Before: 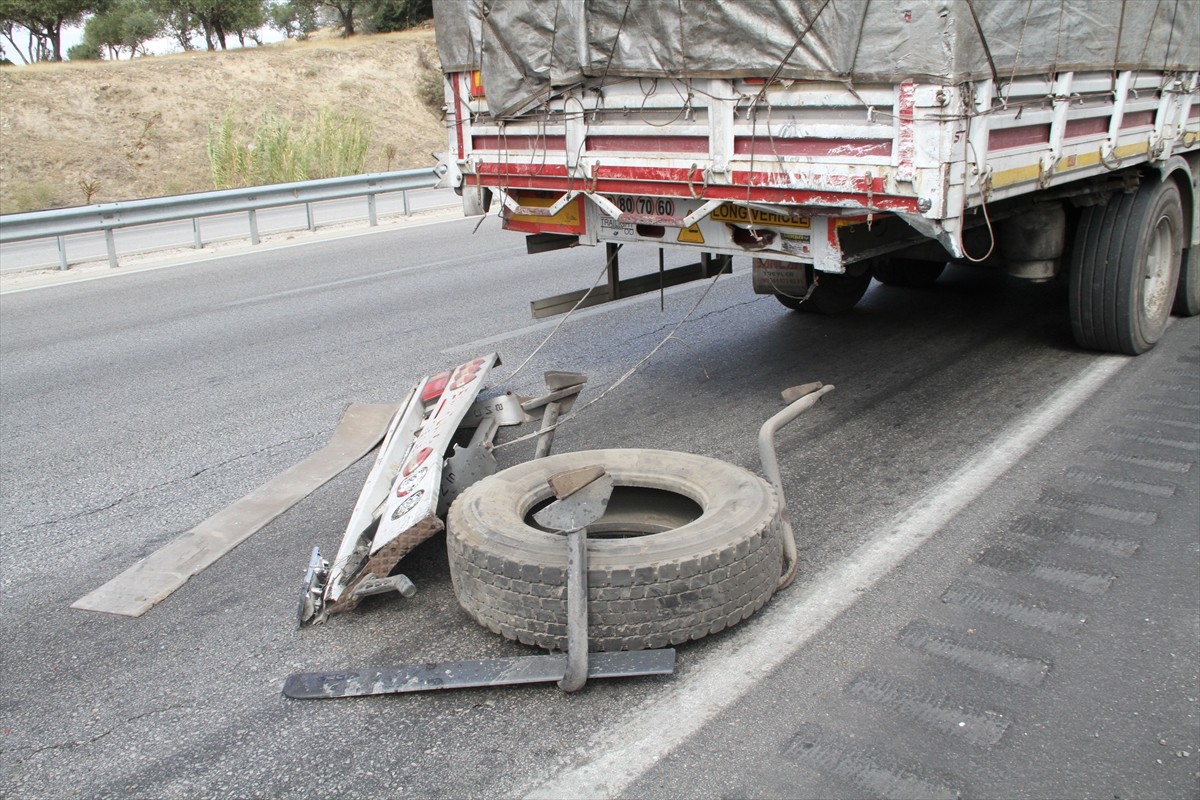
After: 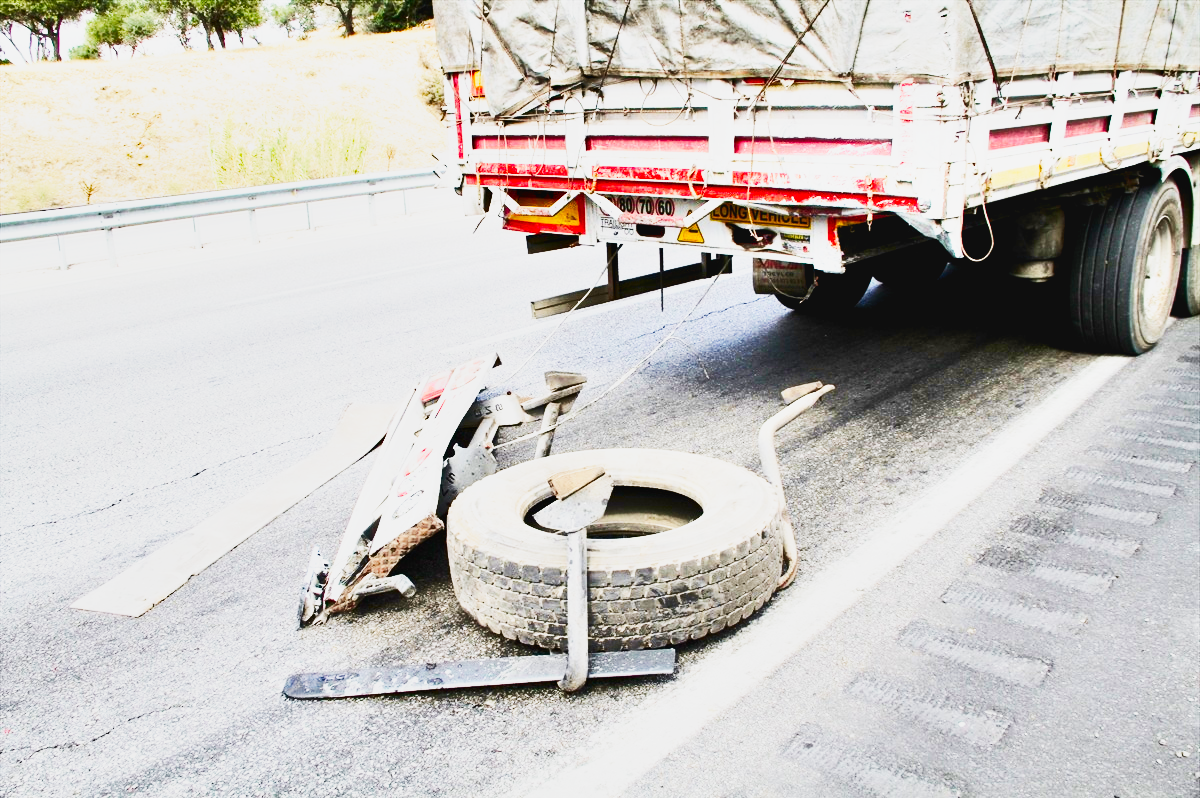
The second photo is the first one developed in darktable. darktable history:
color balance rgb: global offset › luminance -0.5%, perceptual saturation grading › highlights -17.77%, perceptual saturation grading › mid-tones 33.1%, perceptual saturation grading › shadows 50.52%, perceptual brilliance grading › highlights 10.8%, perceptual brilliance grading › shadows -10.8%, global vibrance 24.22%, contrast -25%
white balance: emerald 1
tone equalizer: -8 EV -0.75 EV, -7 EV -0.7 EV, -6 EV -0.6 EV, -5 EV -0.4 EV, -3 EV 0.4 EV, -2 EV 0.6 EV, -1 EV 0.7 EV, +0 EV 0.75 EV, edges refinement/feathering 500, mask exposure compensation -1.57 EV, preserve details no
tone curve: curves: ch0 [(0, 0.038) (0.193, 0.212) (0.461, 0.502) (0.634, 0.709) (0.852, 0.89) (1, 0.967)]; ch1 [(0, 0) (0.35, 0.356) (0.45, 0.453) (0.504, 0.503) (0.532, 0.524) (0.558, 0.555) (0.735, 0.762) (1, 1)]; ch2 [(0, 0) (0.281, 0.266) (0.456, 0.469) (0.5, 0.5) (0.533, 0.545) (0.606, 0.598) (0.646, 0.654) (1, 1)], color space Lab, independent channels, preserve colors none
shadows and highlights: low approximation 0.01, soften with gaussian
base curve: curves: ch0 [(0, 0) (0.007, 0.004) (0.027, 0.03) (0.046, 0.07) (0.207, 0.54) (0.442, 0.872) (0.673, 0.972) (1, 1)], preserve colors none
crop: top 0.05%, bottom 0.098%
